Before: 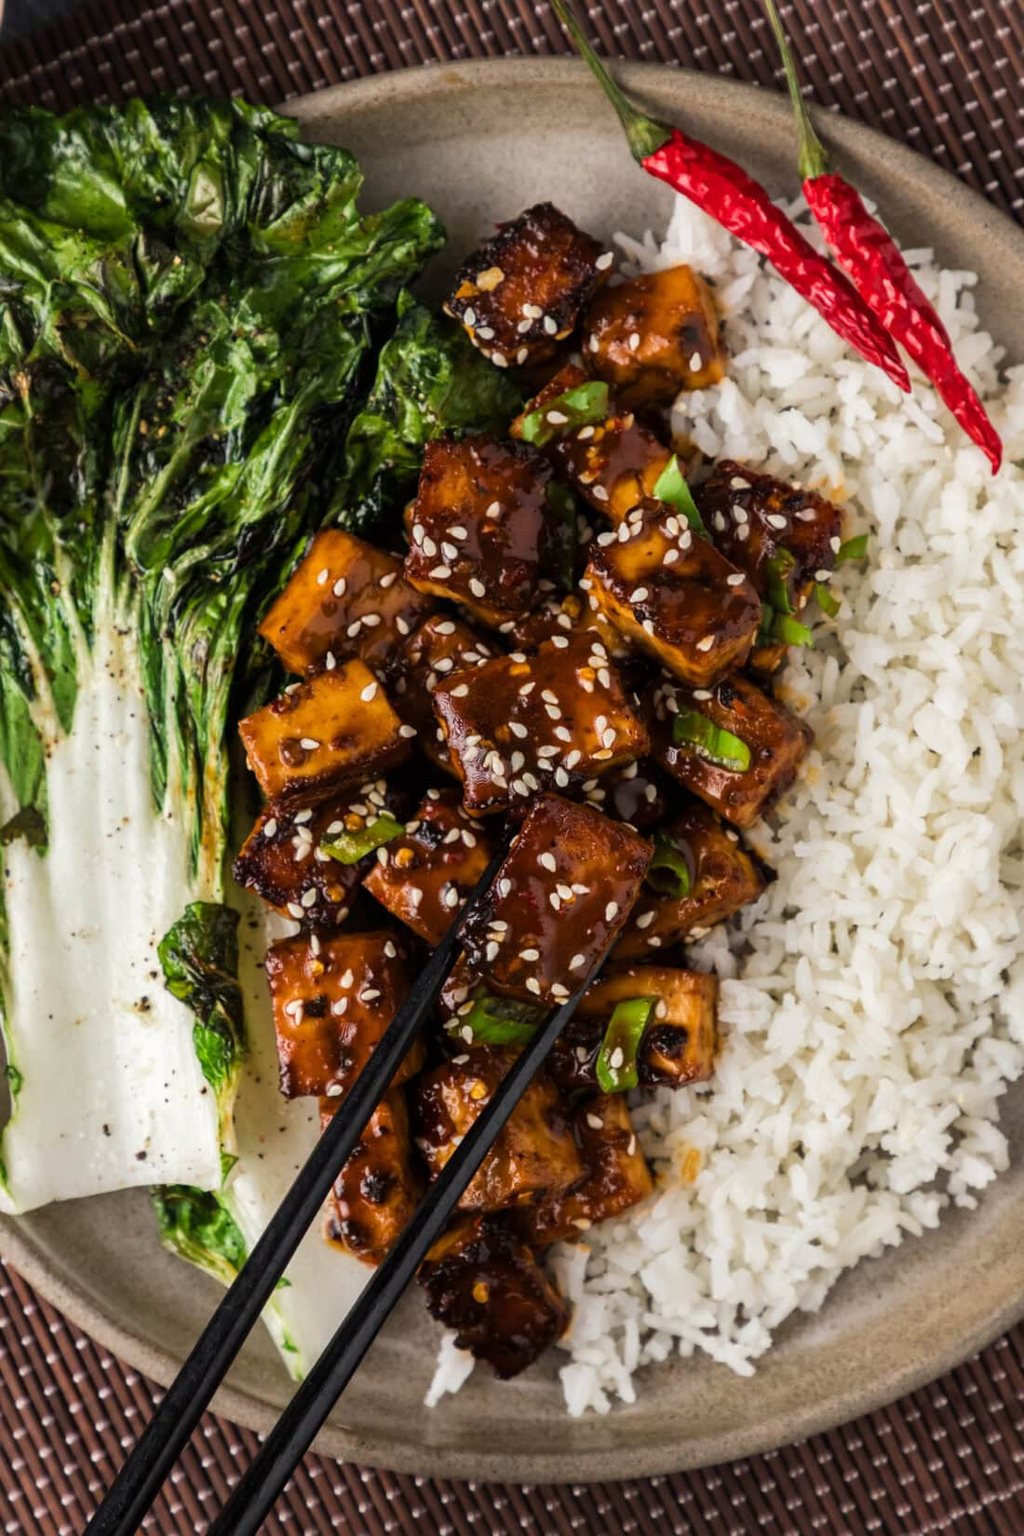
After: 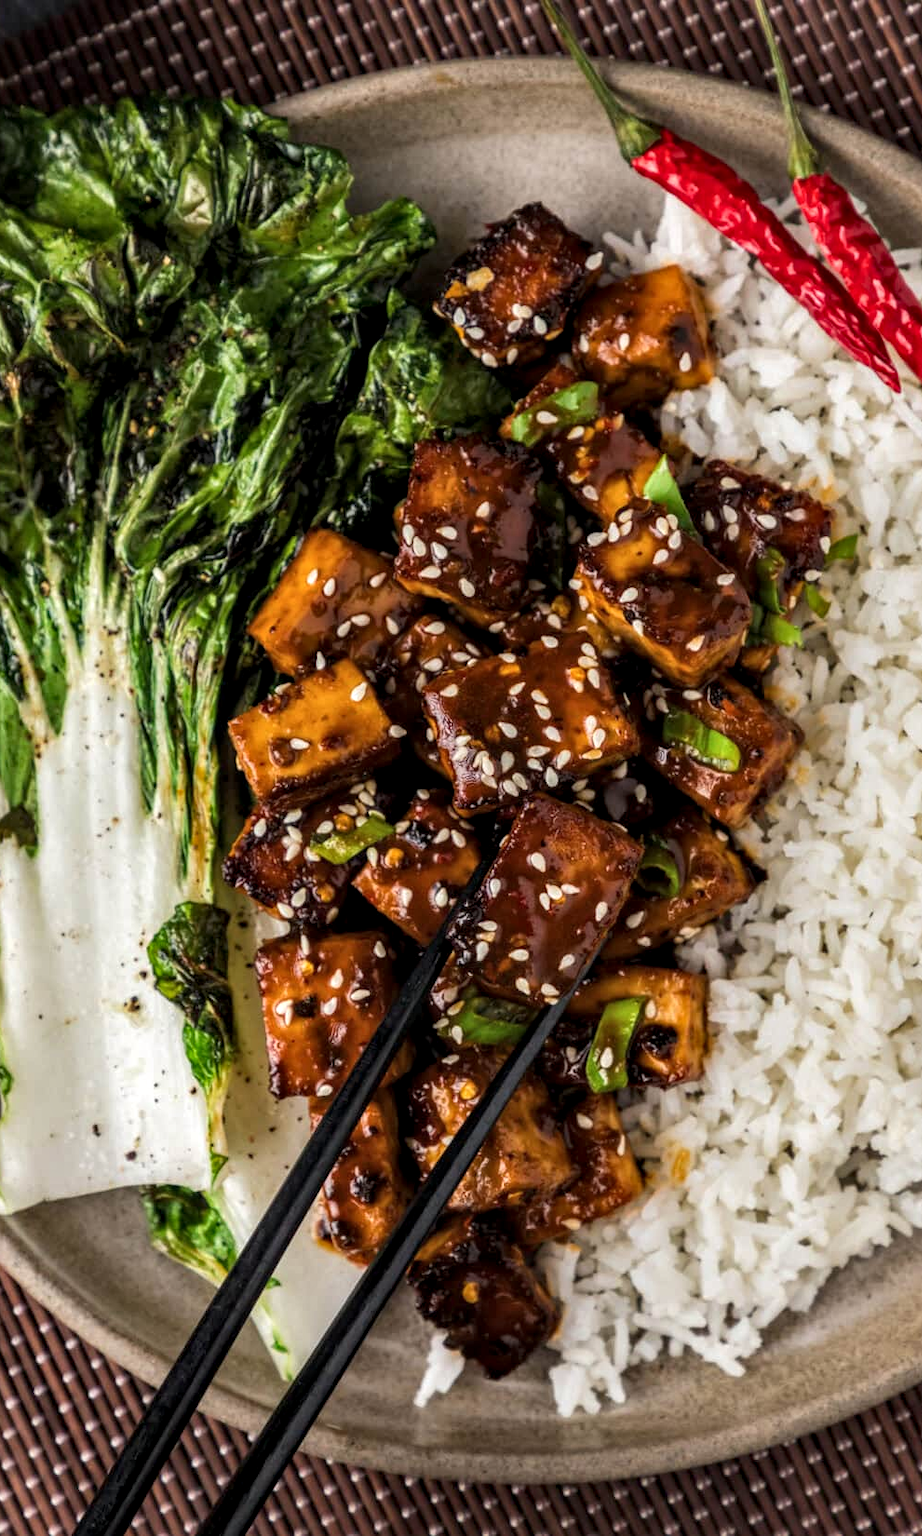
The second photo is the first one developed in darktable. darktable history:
crop and rotate: left 1.088%, right 8.807%
local contrast: on, module defaults
contrast equalizer: octaves 7, y [[0.6 ×6], [0.55 ×6], [0 ×6], [0 ×6], [0 ×6]], mix 0.2
